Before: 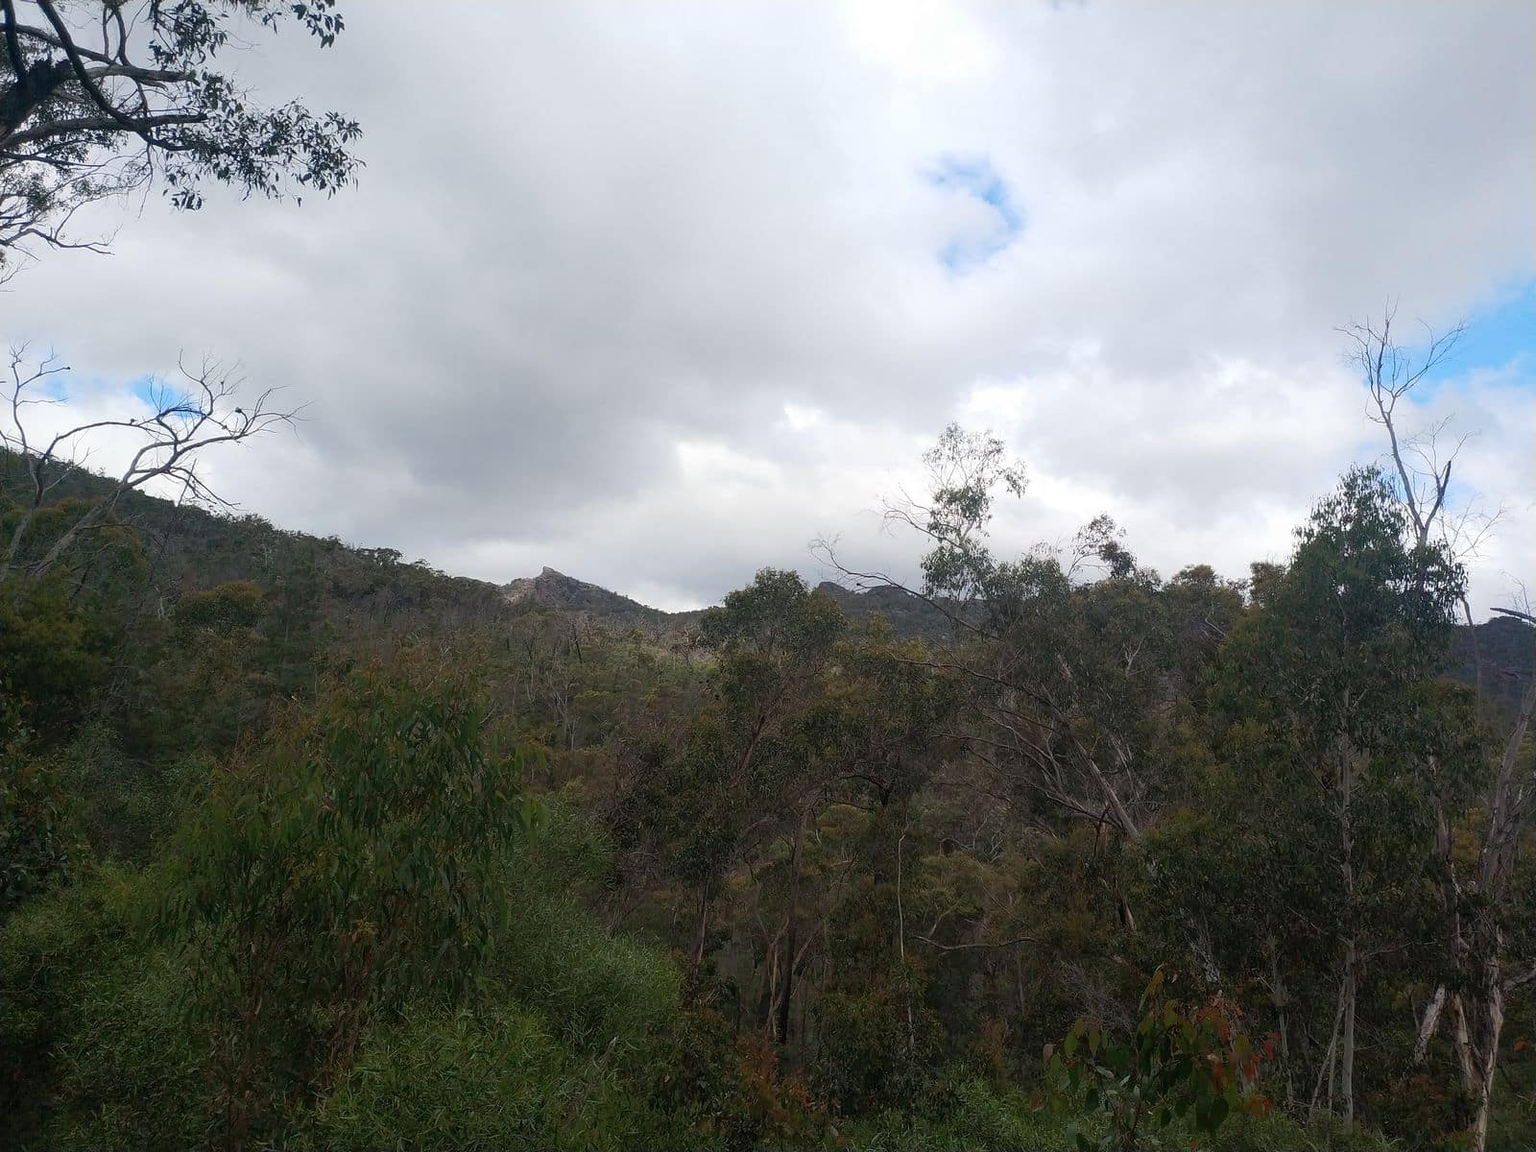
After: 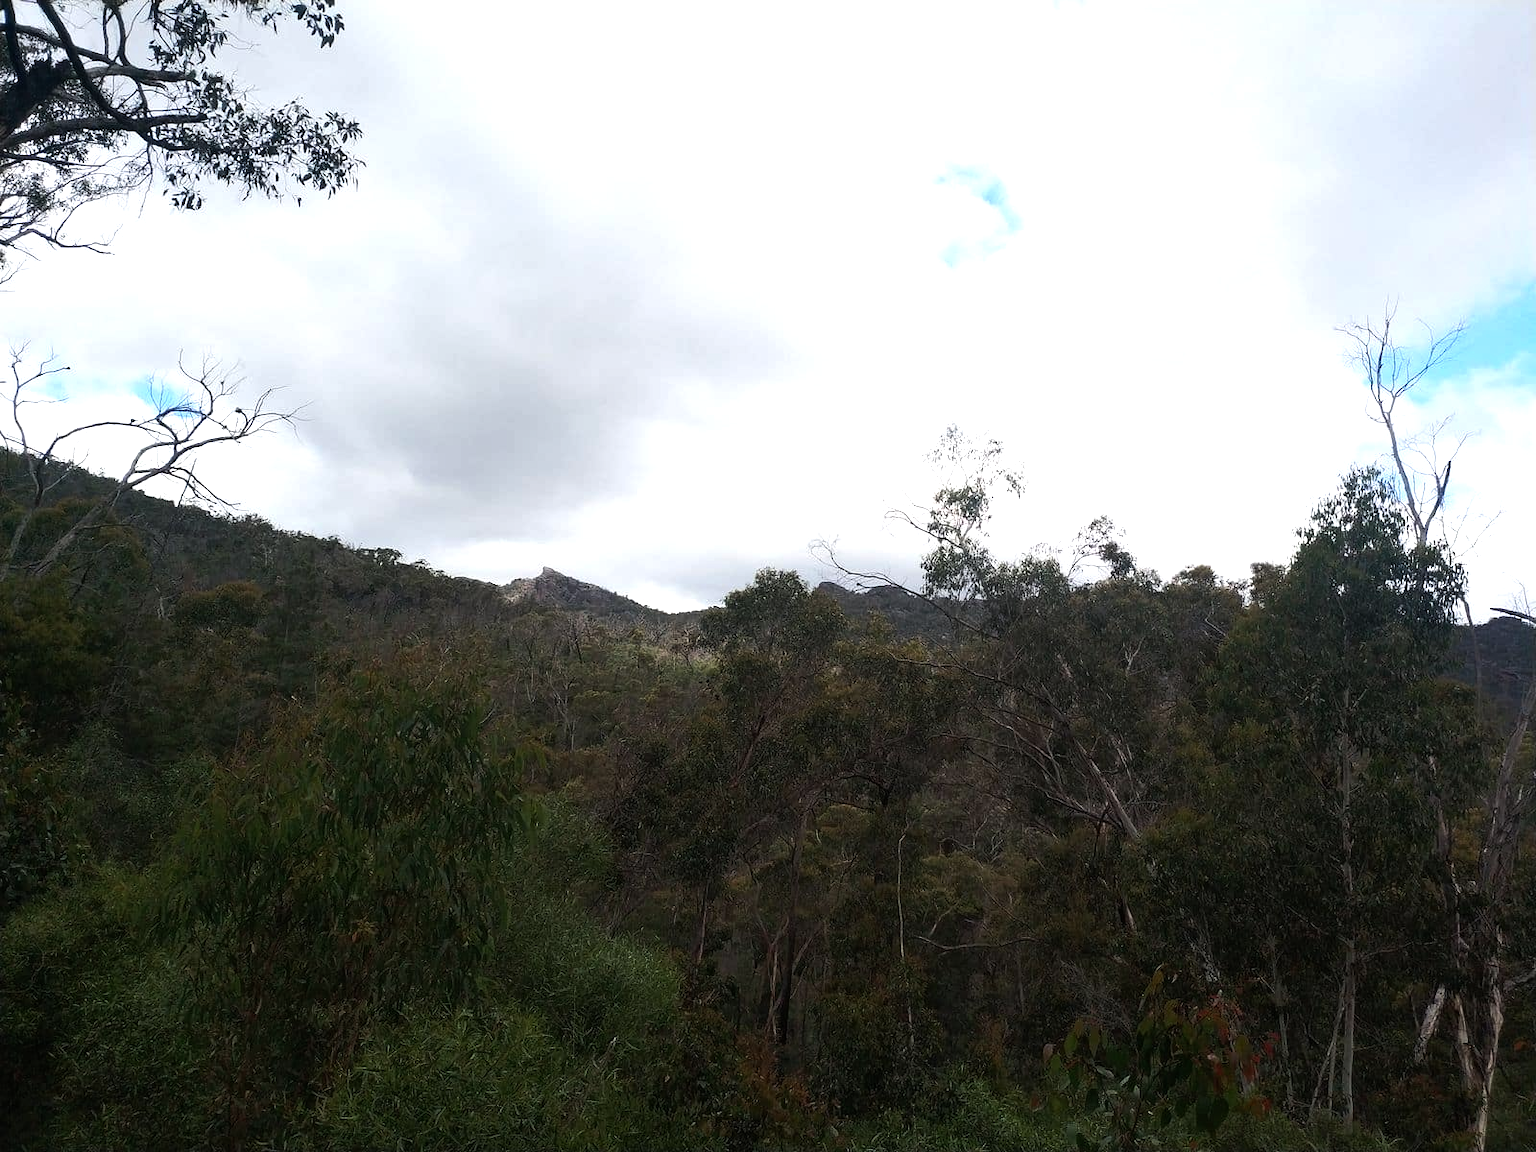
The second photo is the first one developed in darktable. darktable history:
tone equalizer: -8 EV -0.752 EV, -7 EV -0.735 EV, -6 EV -0.573 EV, -5 EV -0.418 EV, -3 EV 0.404 EV, -2 EV 0.6 EV, -1 EV 0.684 EV, +0 EV 0.72 EV, edges refinement/feathering 500, mask exposure compensation -1.57 EV, preserve details no
